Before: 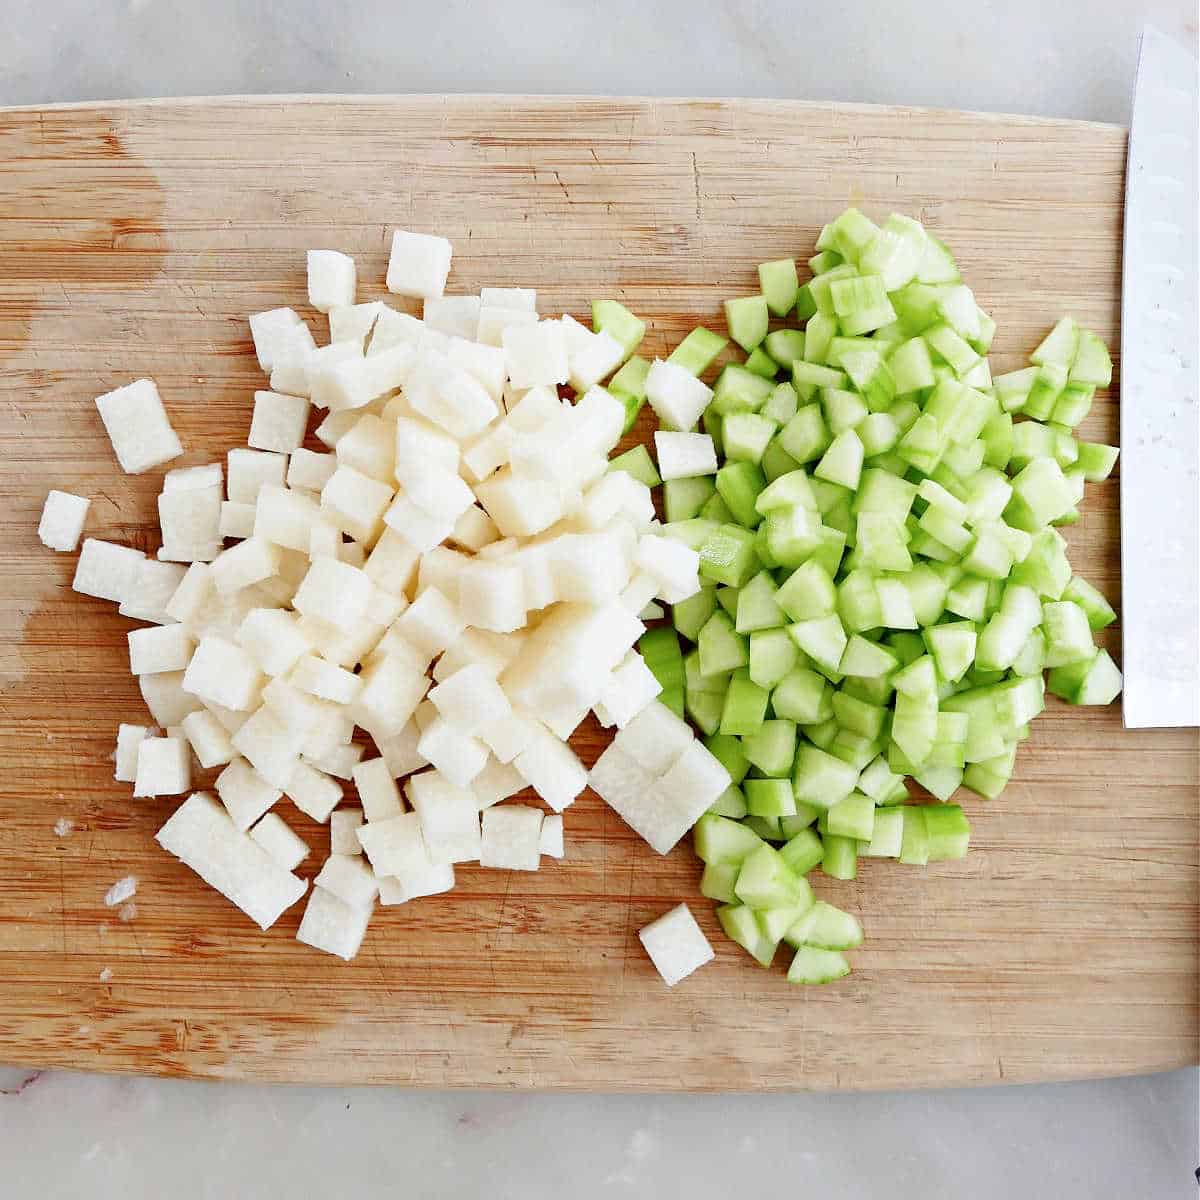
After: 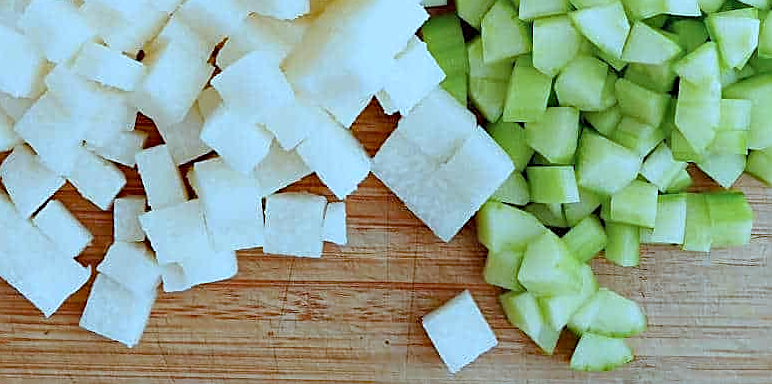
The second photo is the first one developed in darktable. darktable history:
white balance: red 0.954, blue 1.079
color correction: highlights a* -11.71, highlights b* -15.58
sharpen: on, module defaults
crop: left 18.091%, top 51.13%, right 17.525%, bottom 16.85%
color balance: contrast -15%
haze removal: strength 0.29, distance 0.25, compatibility mode true, adaptive false
